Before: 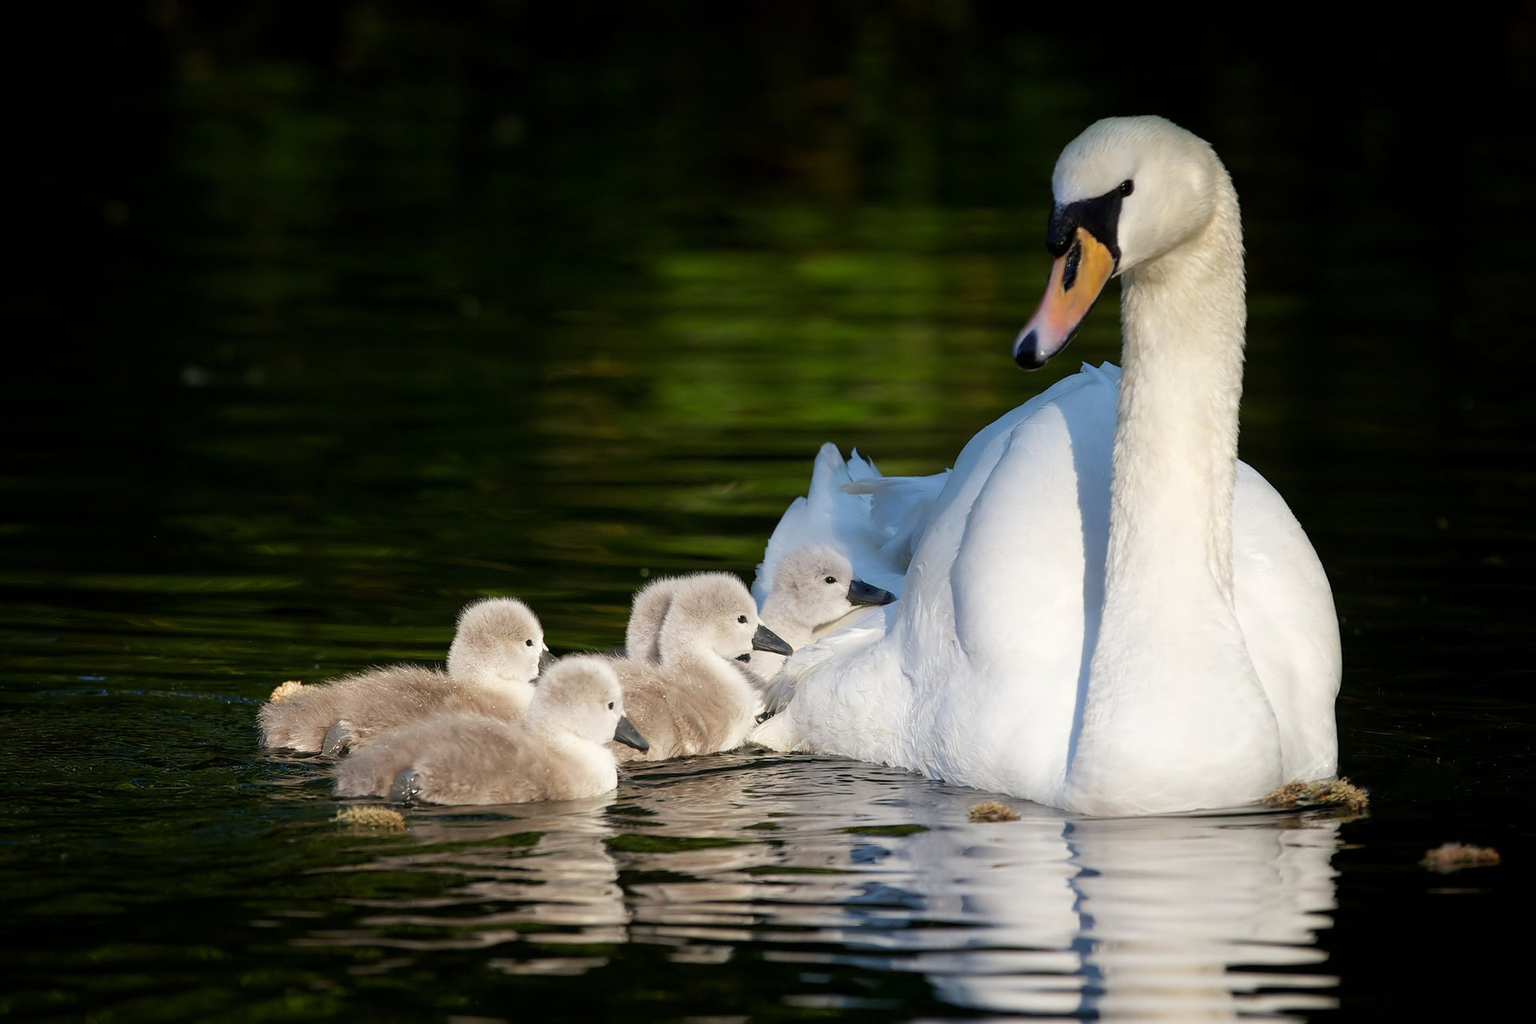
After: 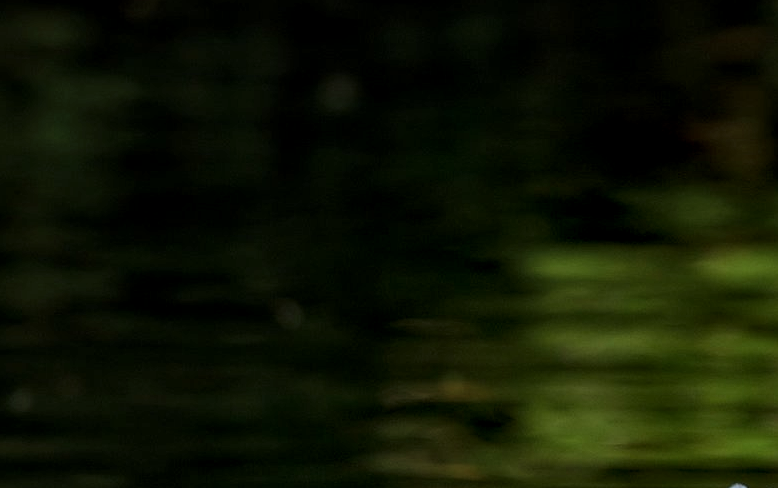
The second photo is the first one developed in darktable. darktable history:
crop: left 15.521%, top 5.427%, right 43.926%, bottom 56.401%
local contrast: highlights 60%, shadows 62%, detail 160%
